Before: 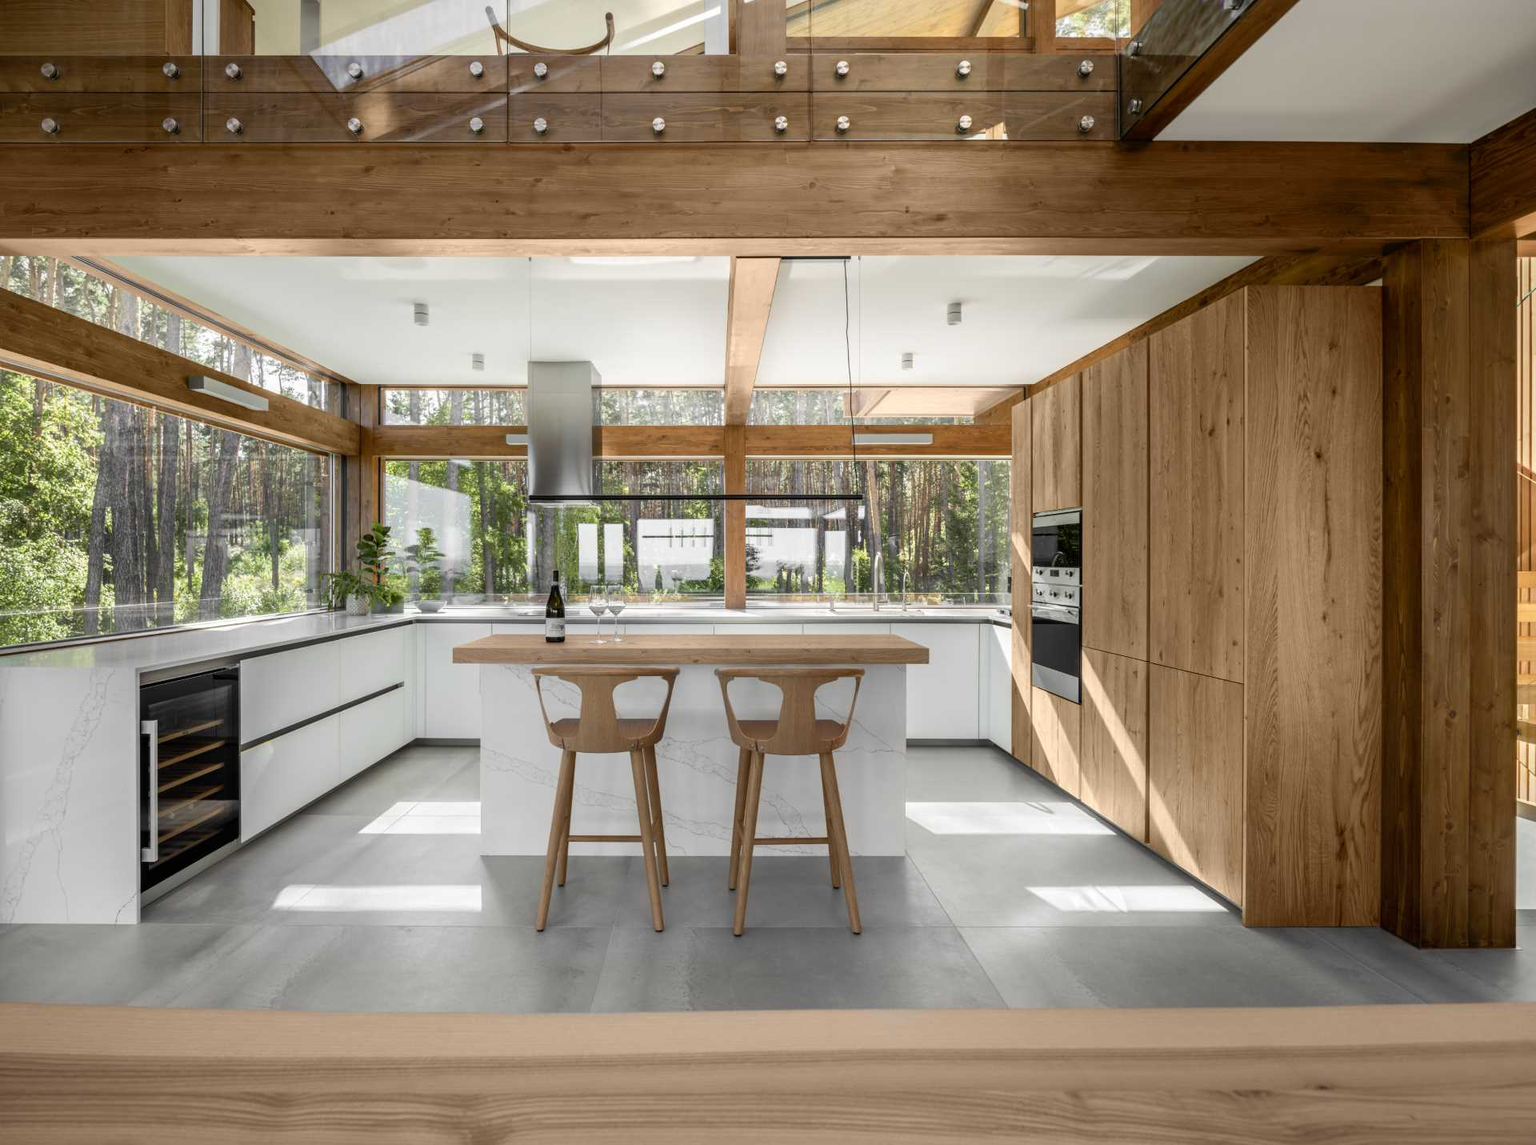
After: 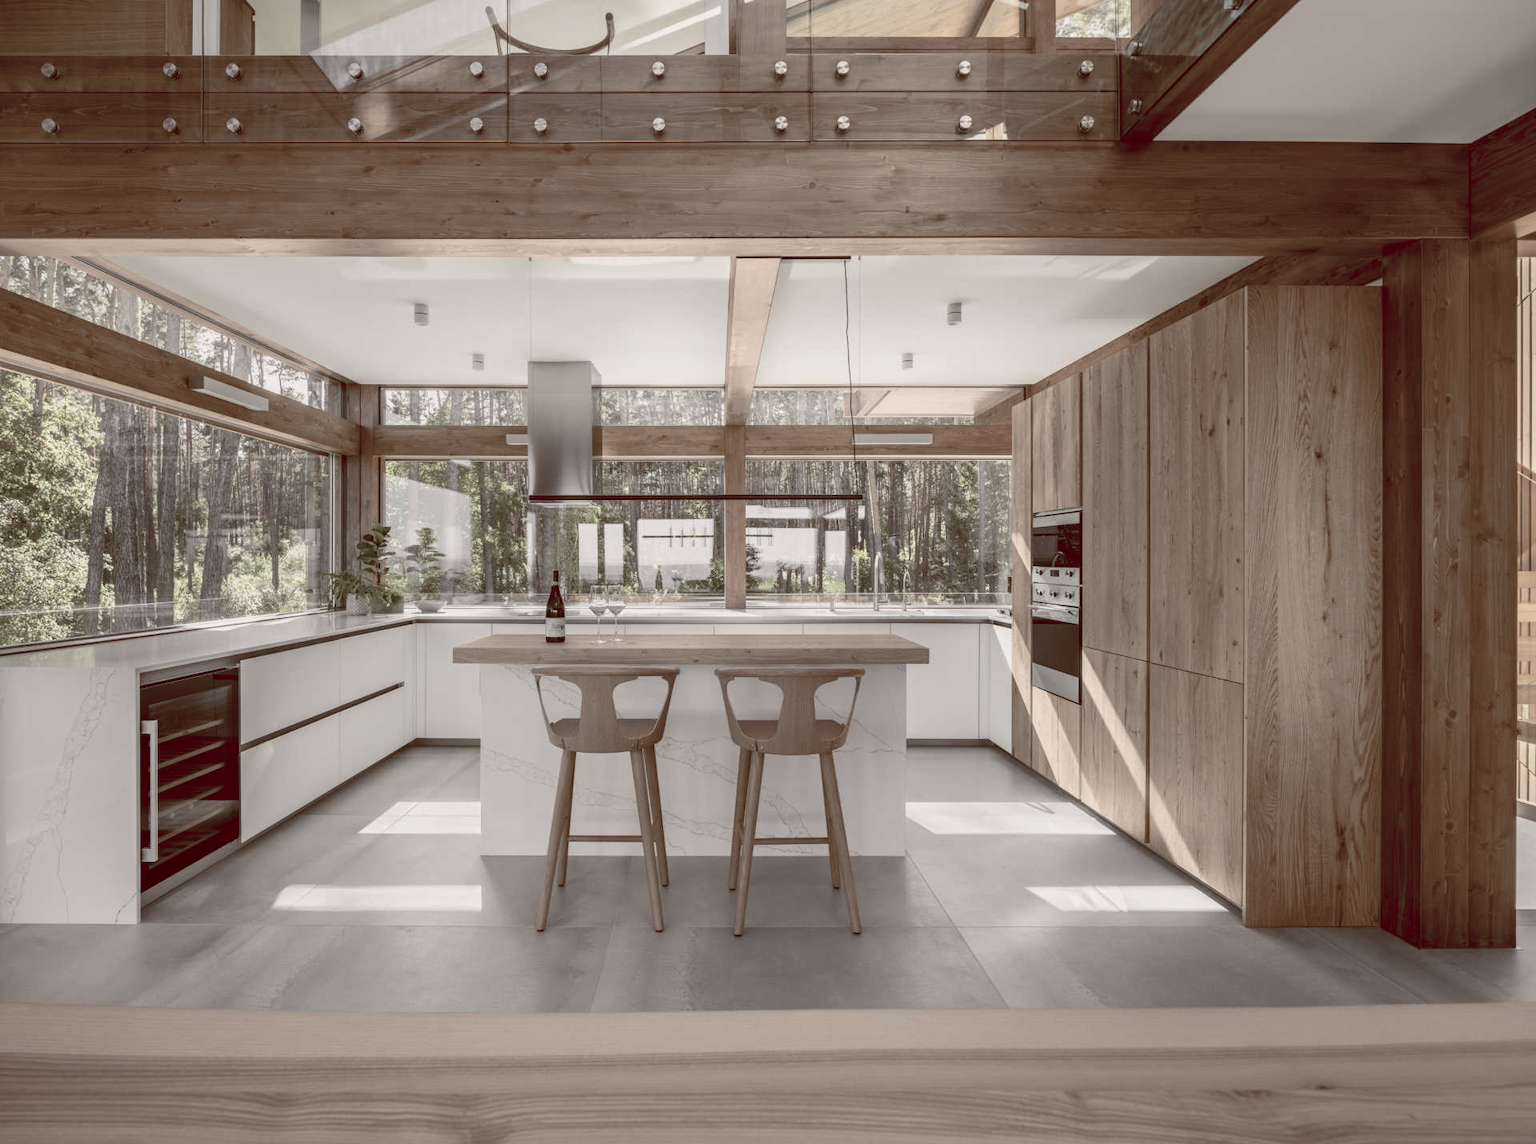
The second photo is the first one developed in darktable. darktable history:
color balance rgb: shadows lift › luminance 1%, shadows lift › chroma 0.2%, shadows lift › hue 20°, power › luminance 1%, power › chroma 0.4%, power › hue 34°, highlights gain › luminance 0.8%, highlights gain › chroma 0.4%, highlights gain › hue 44°, global offset › chroma 0.4%, global offset › hue 34°, white fulcrum 0.08 EV, linear chroma grading › shadows -7%, linear chroma grading › highlights -7%, linear chroma grading › global chroma -10%, linear chroma grading › mid-tones -8%, perceptual saturation grading › global saturation -28%, perceptual saturation grading › highlights -20%, perceptual saturation grading › mid-tones -24%, perceptual saturation grading › shadows -24%, perceptual brilliance grading › global brilliance -1%, perceptual brilliance grading › highlights -1%, perceptual brilliance grading › mid-tones -1%, perceptual brilliance grading › shadows -1%, global vibrance -17%, contrast -6%
